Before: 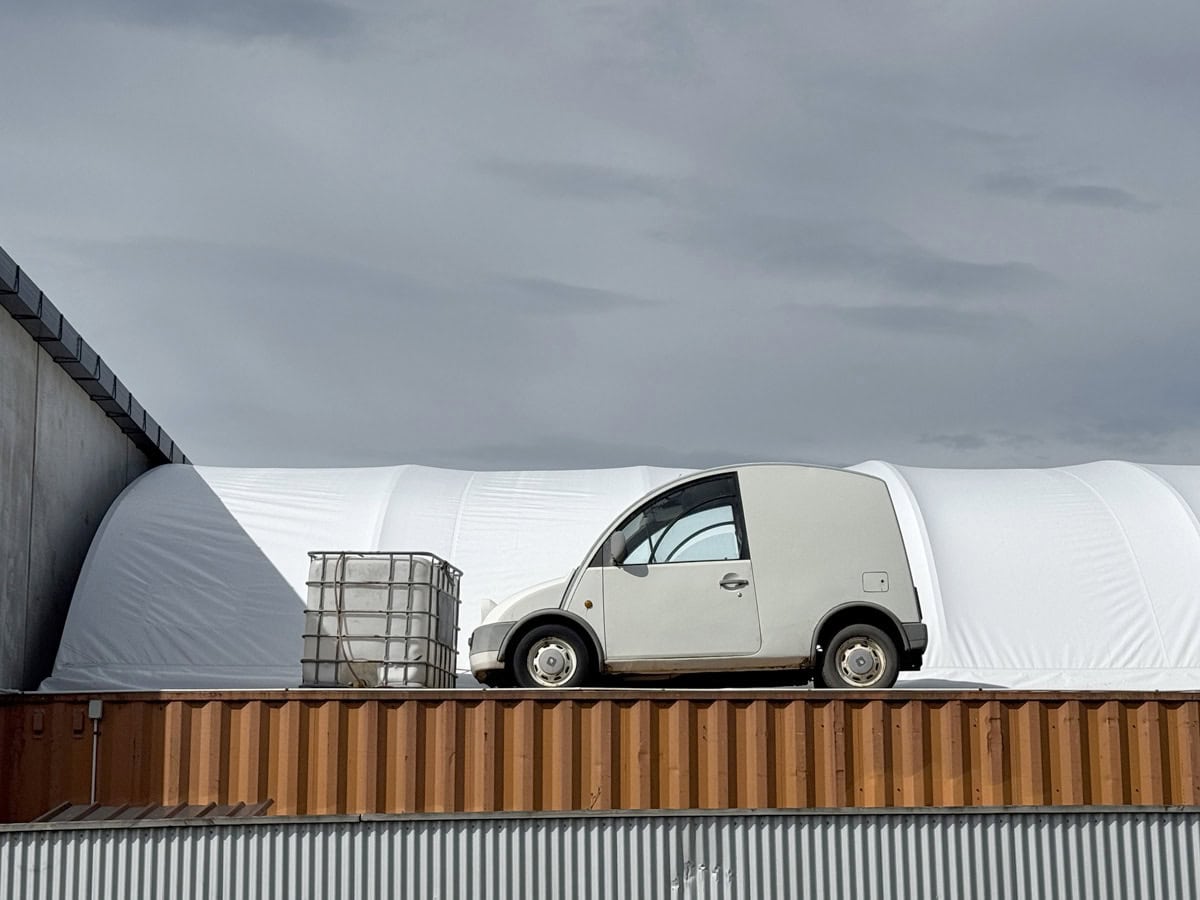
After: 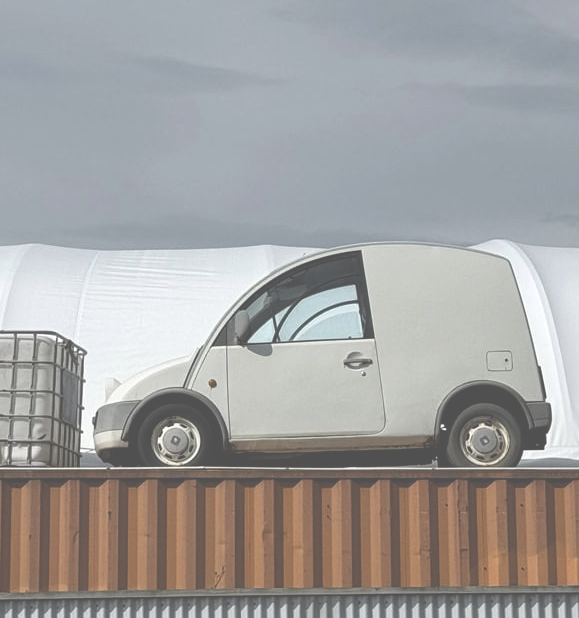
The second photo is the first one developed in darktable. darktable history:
crop: left 31.379%, top 24.658%, right 20.326%, bottom 6.628%
exposure: black level correction -0.087, compensate highlight preservation false
